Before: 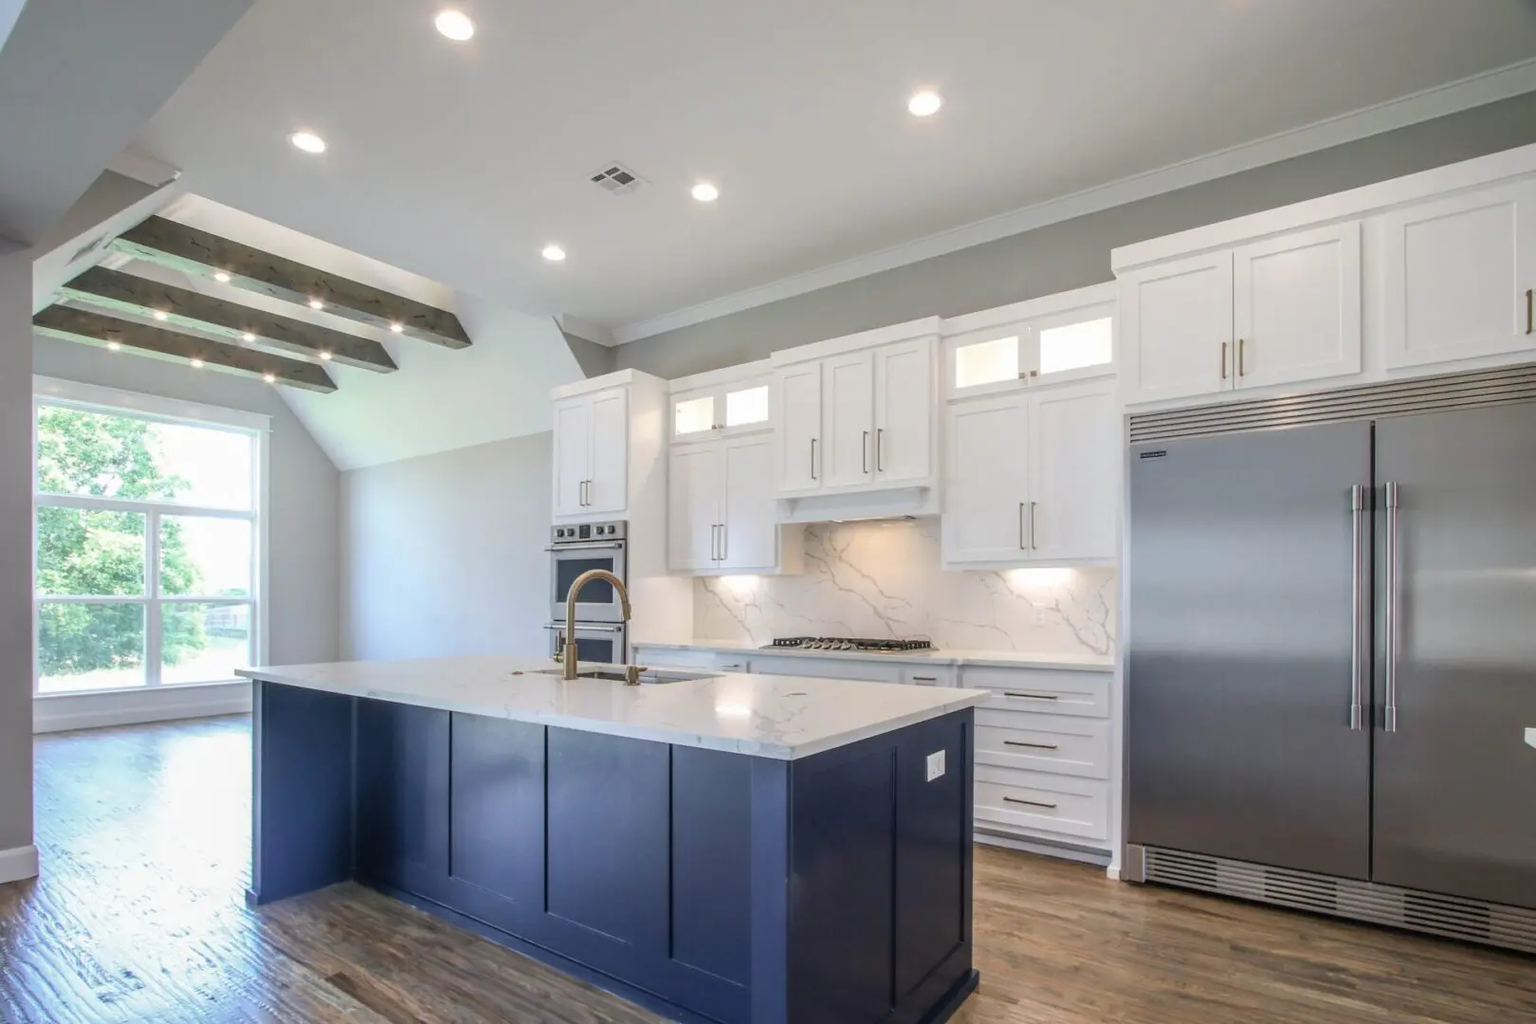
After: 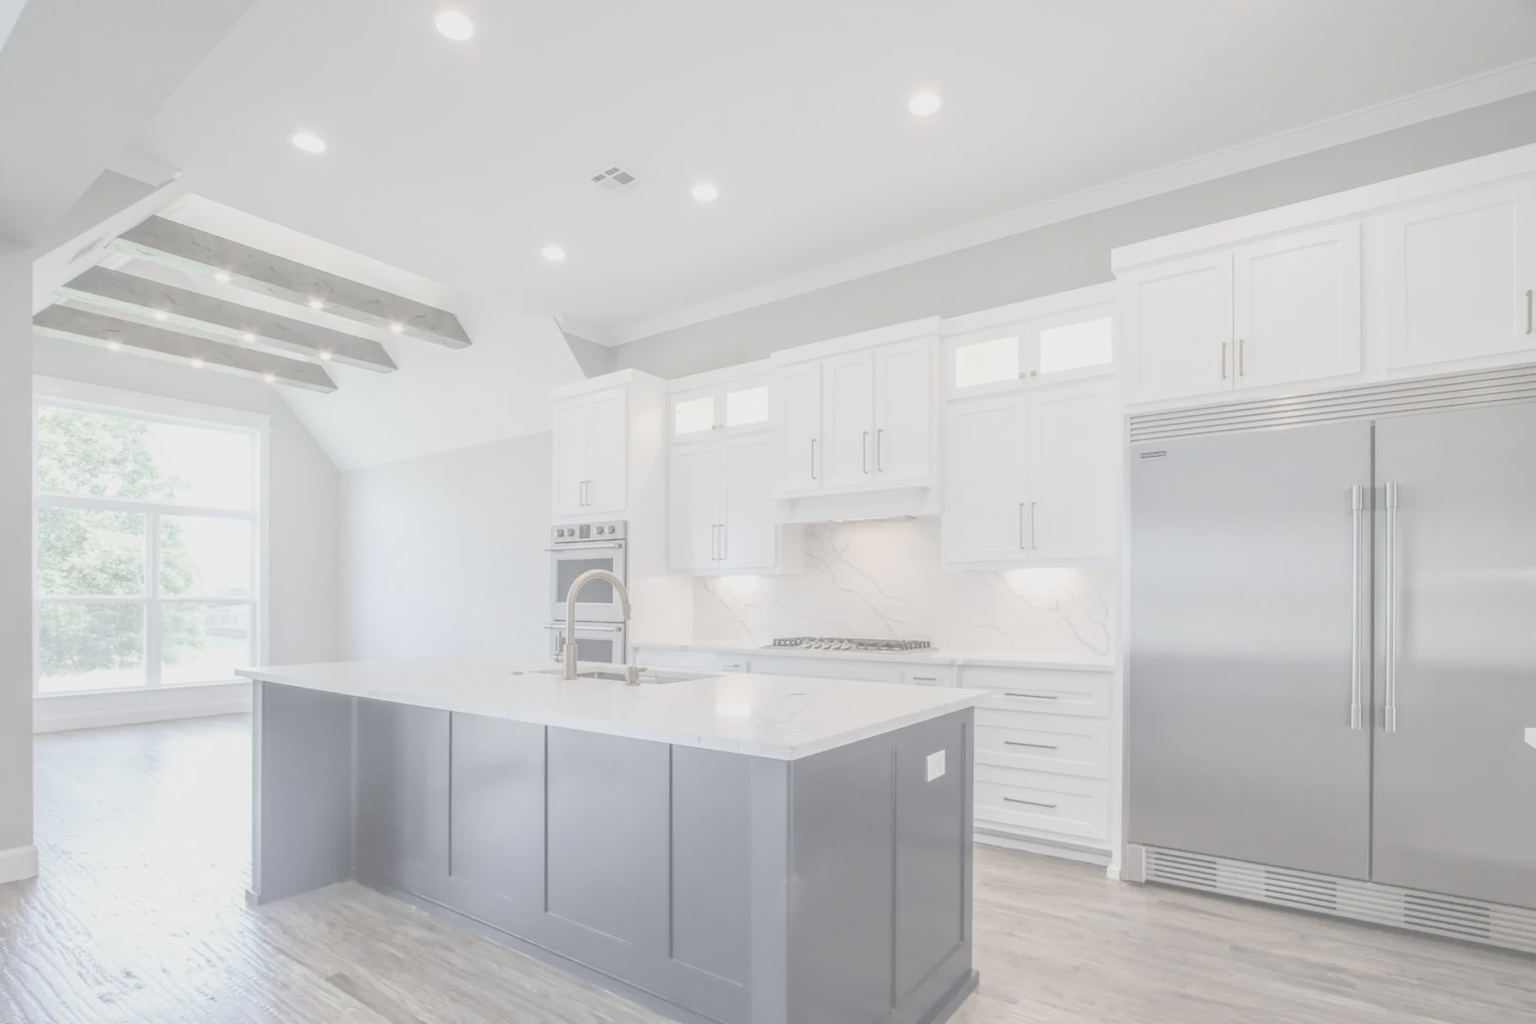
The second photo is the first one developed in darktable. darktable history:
contrast brightness saturation: contrast -0.32, brightness 0.75, saturation -0.78
exposure: compensate highlight preservation false
